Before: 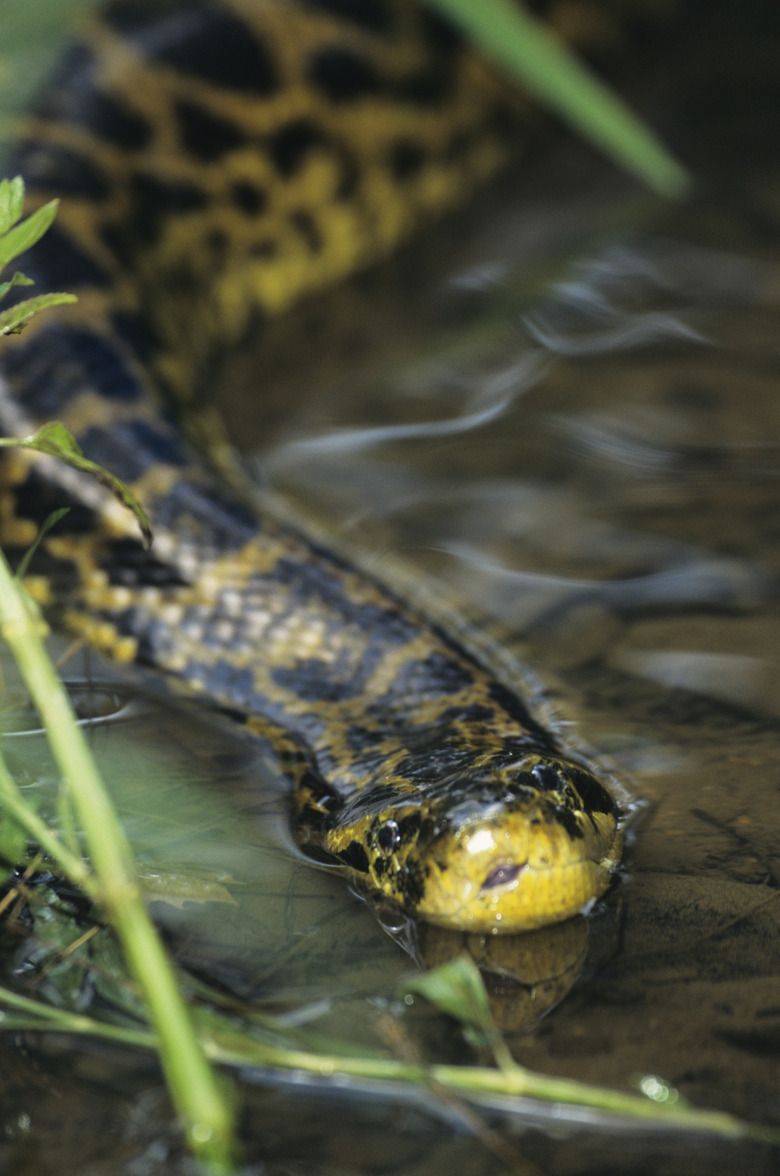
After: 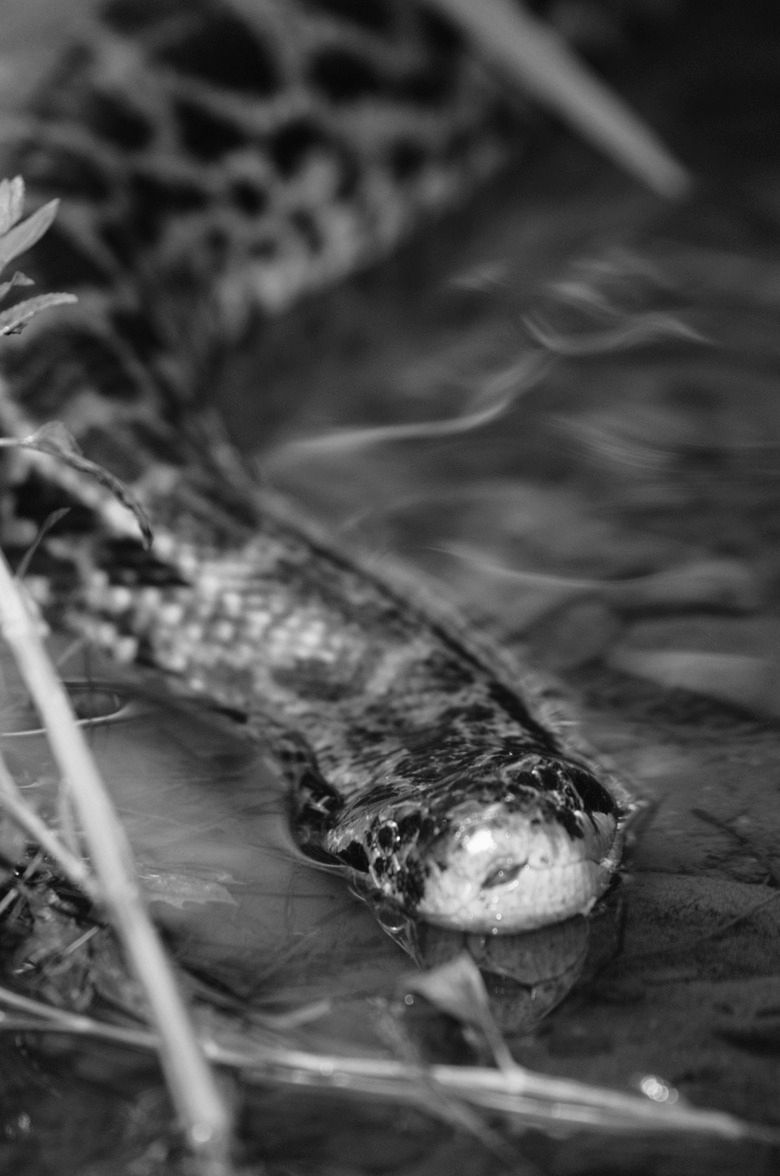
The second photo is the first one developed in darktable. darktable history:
tone equalizer: on, module defaults
color zones: curves: ch1 [(0, -0.014) (0.143, -0.013) (0.286, -0.013) (0.429, -0.016) (0.571, -0.019) (0.714, -0.015) (0.857, 0.002) (1, -0.014)]
